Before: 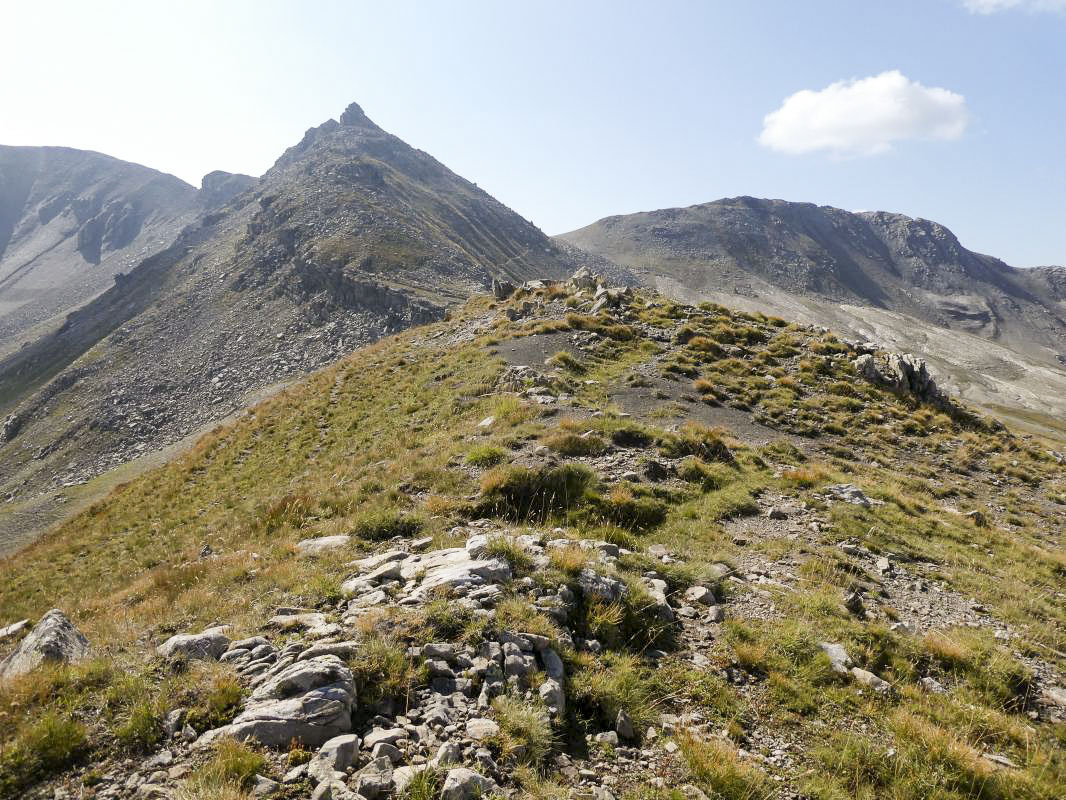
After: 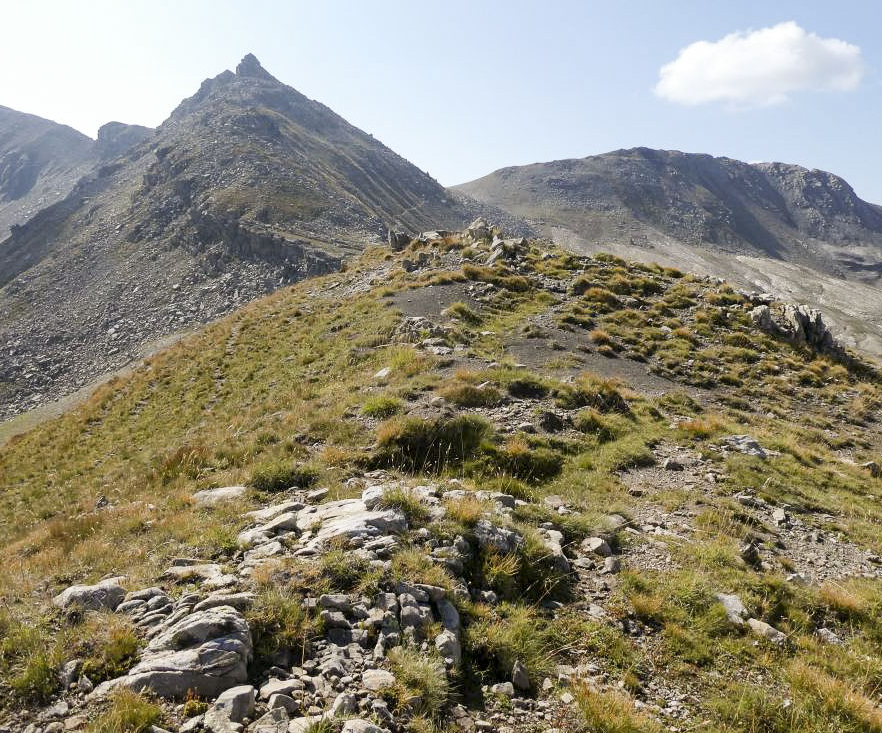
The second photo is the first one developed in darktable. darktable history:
crop: left 9.825%, top 6.218%, right 7.352%, bottom 2.153%
